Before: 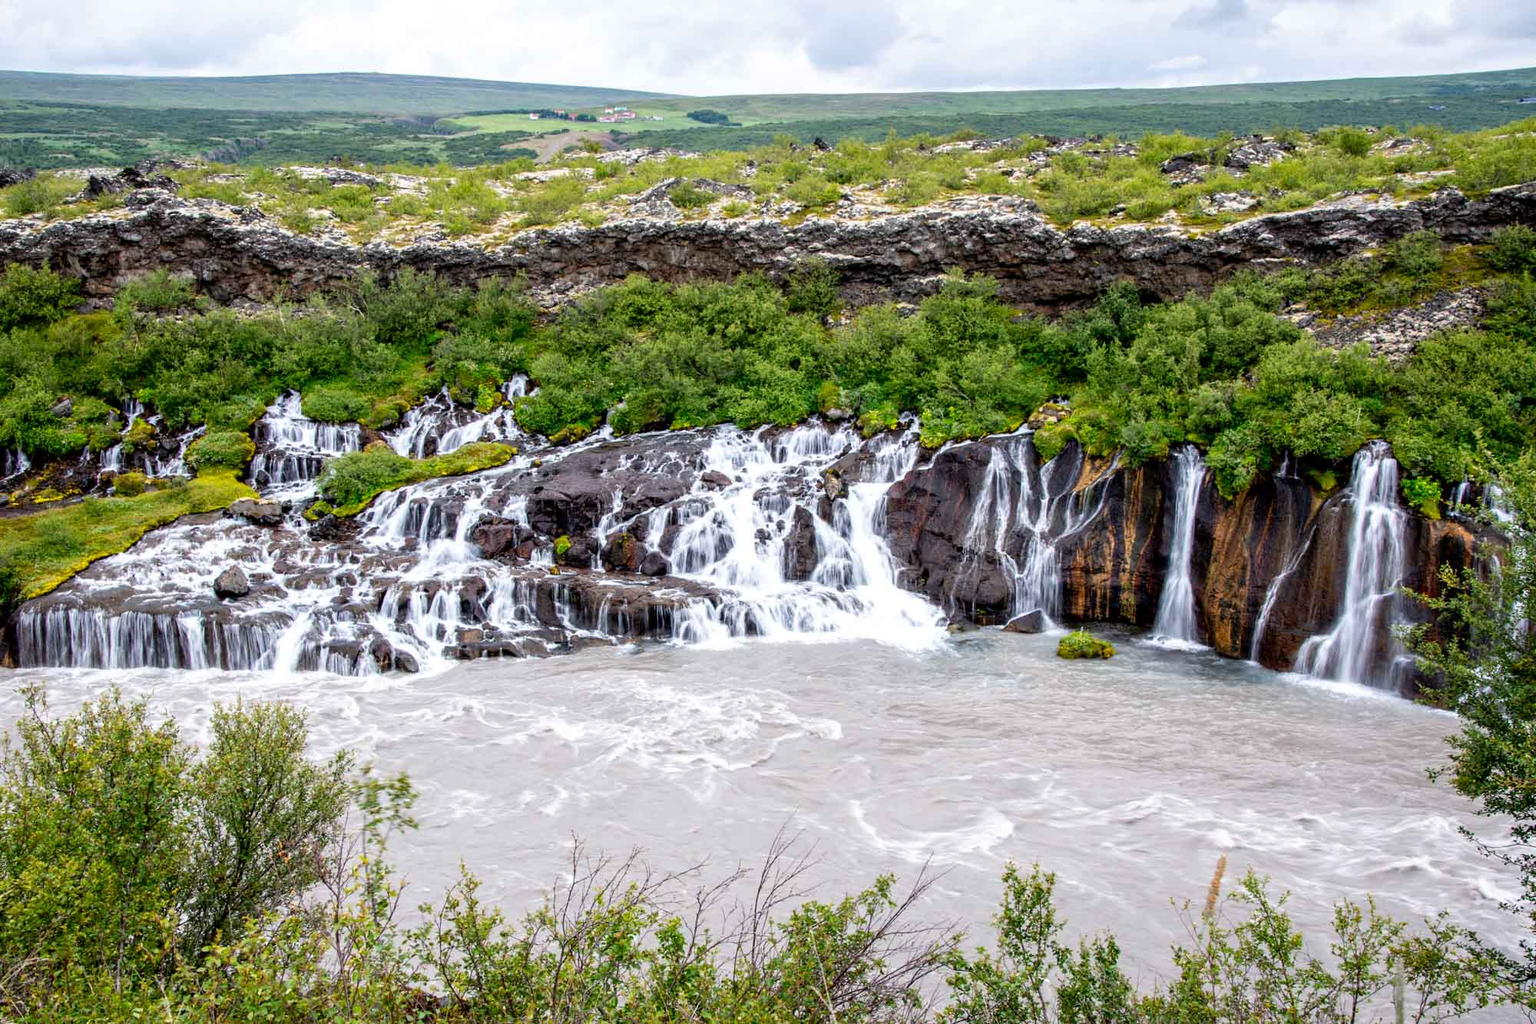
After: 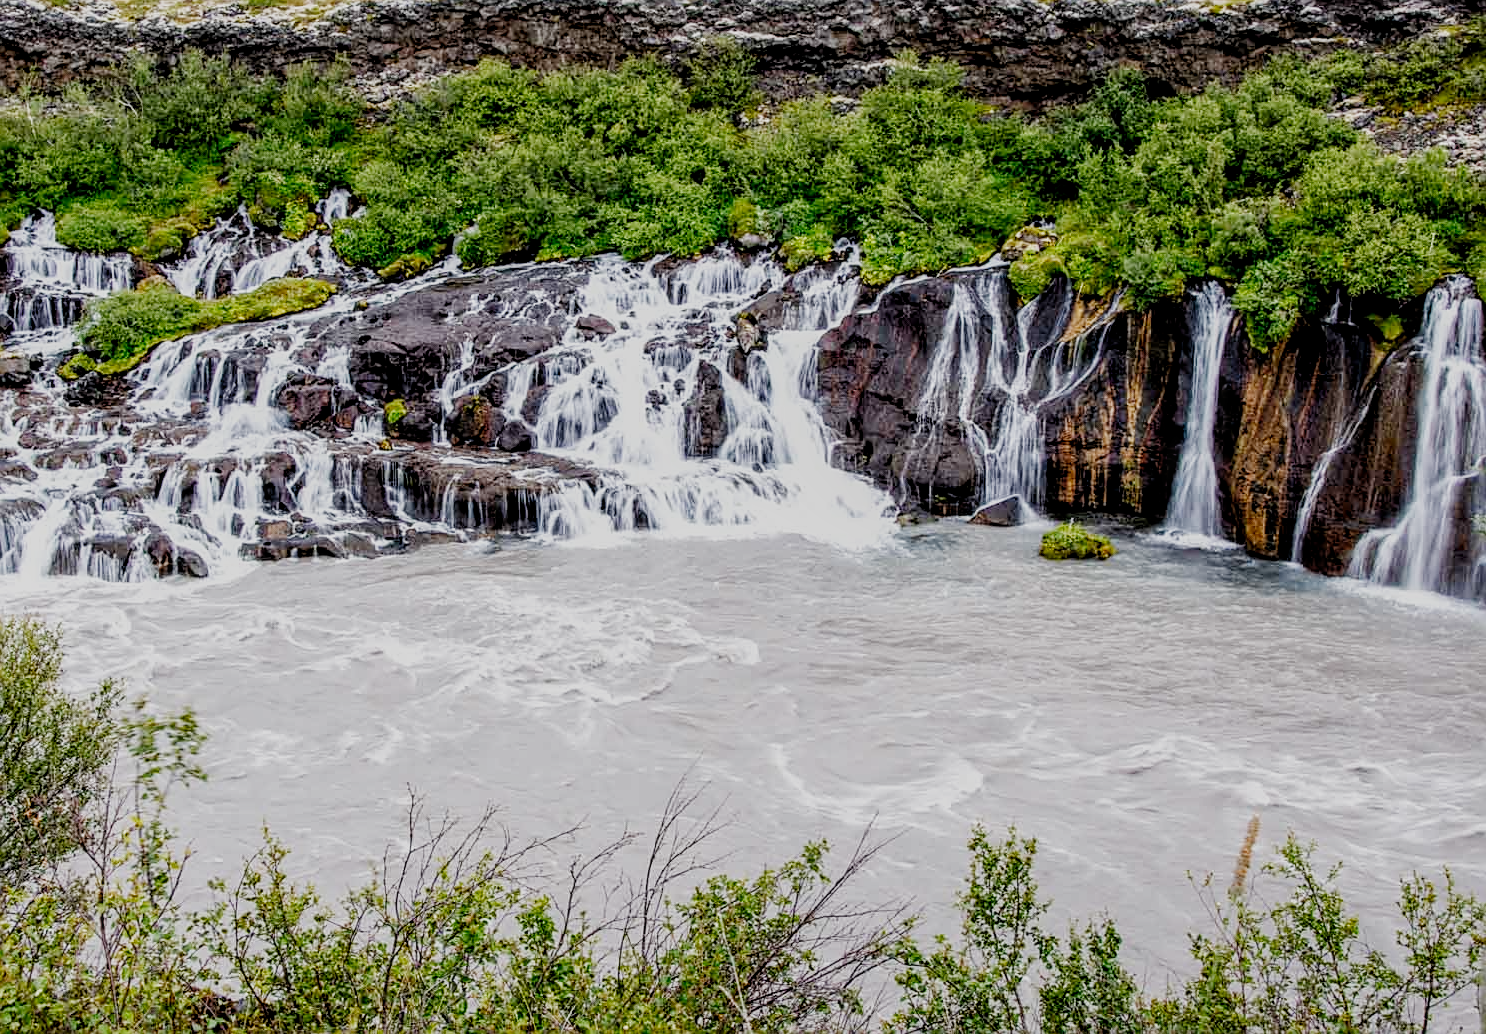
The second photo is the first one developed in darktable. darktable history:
filmic rgb: black relative exposure -7.45 EV, white relative exposure 4.85 EV, hardness 3.4, preserve chrominance no, color science v5 (2021)
local contrast: on, module defaults
crop: left 16.859%, top 22.419%, right 8.835%
sharpen: on, module defaults
